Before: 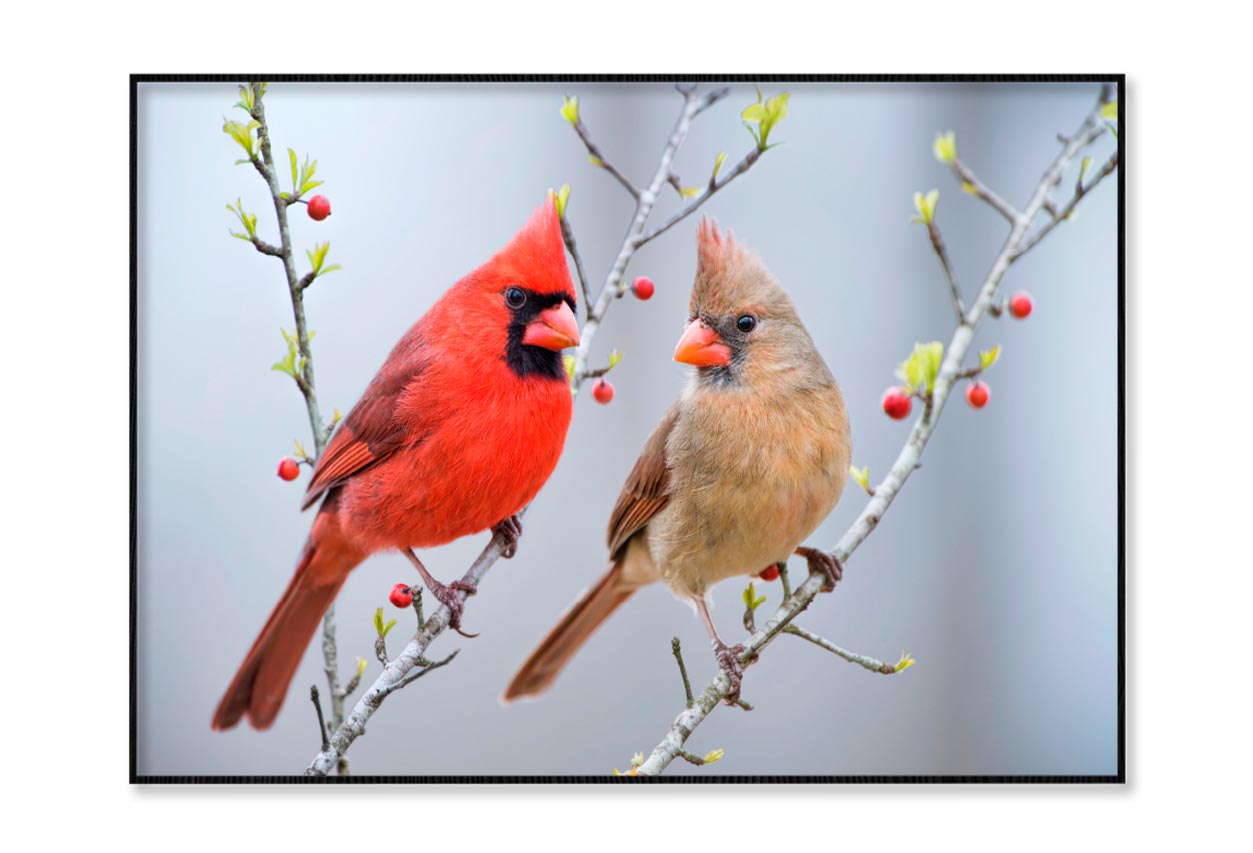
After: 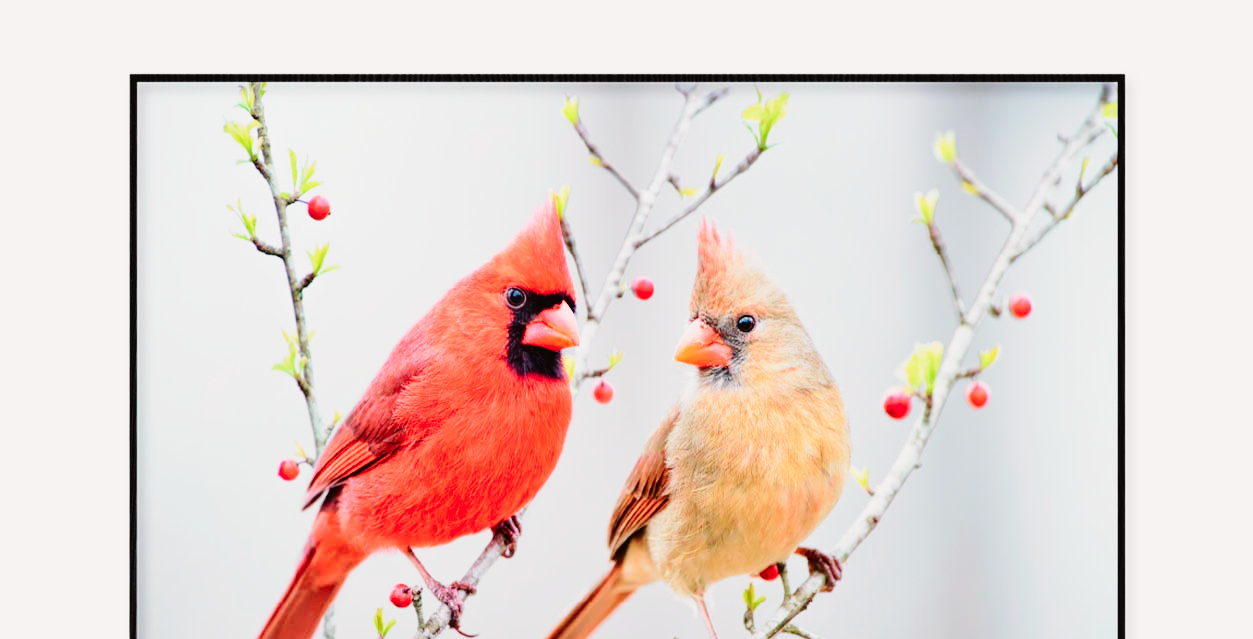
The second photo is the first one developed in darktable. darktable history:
base curve: curves: ch0 [(0, 0) (0.028, 0.03) (0.121, 0.232) (0.46, 0.748) (0.859, 0.968) (1, 1)], preserve colors none
crop: bottom 24.993%
tone curve: curves: ch0 [(0, 0.019) (0.066, 0.043) (0.189, 0.182) (0.368, 0.407) (0.501, 0.564) (0.677, 0.729) (0.851, 0.861) (0.997, 0.959)]; ch1 [(0, 0) (0.187, 0.121) (0.388, 0.346) (0.437, 0.409) (0.474, 0.472) (0.499, 0.501) (0.514, 0.515) (0.542, 0.557) (0.645, 0.686) (0.812, 0.856) (1, 1)]; ch2 [(0, 0) (0.246, 0.214) (0.421, 0.427) (0.459, 0.484) (0.5, 0.504) (0.518, 0.523) (0.529, 0.548) (0.56, 0.576) (0.607, 0.63) (0.744, 0.734) (0.867, 0.821) (0.993, 0.889)], color space Lab, independent channels, preserve colors none
